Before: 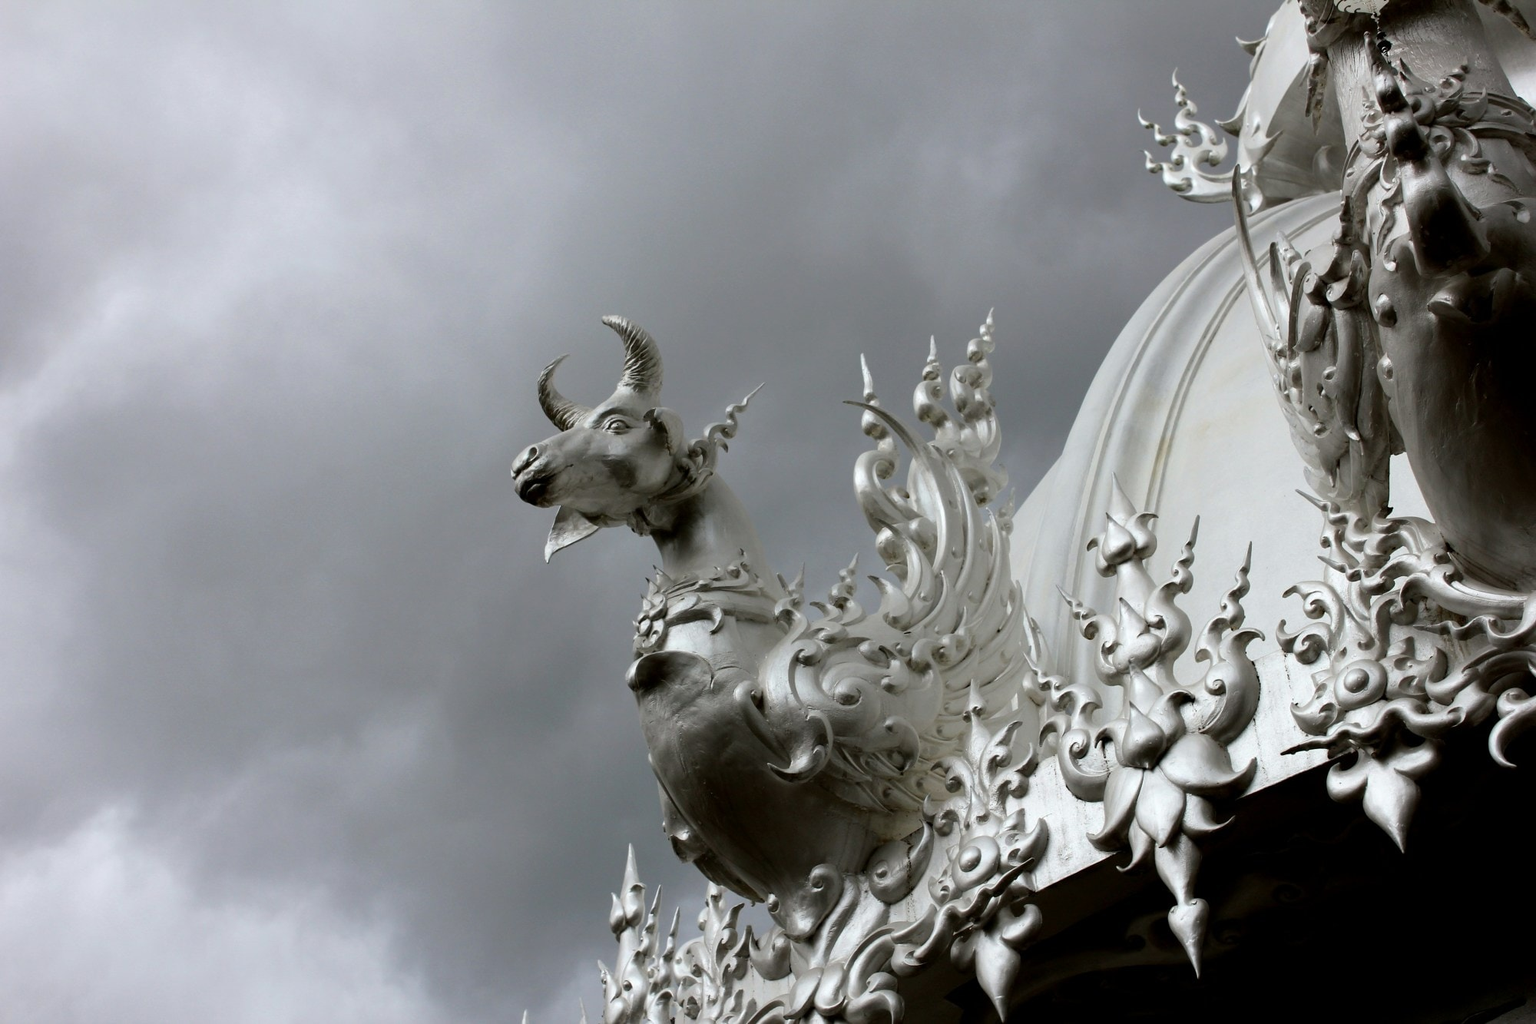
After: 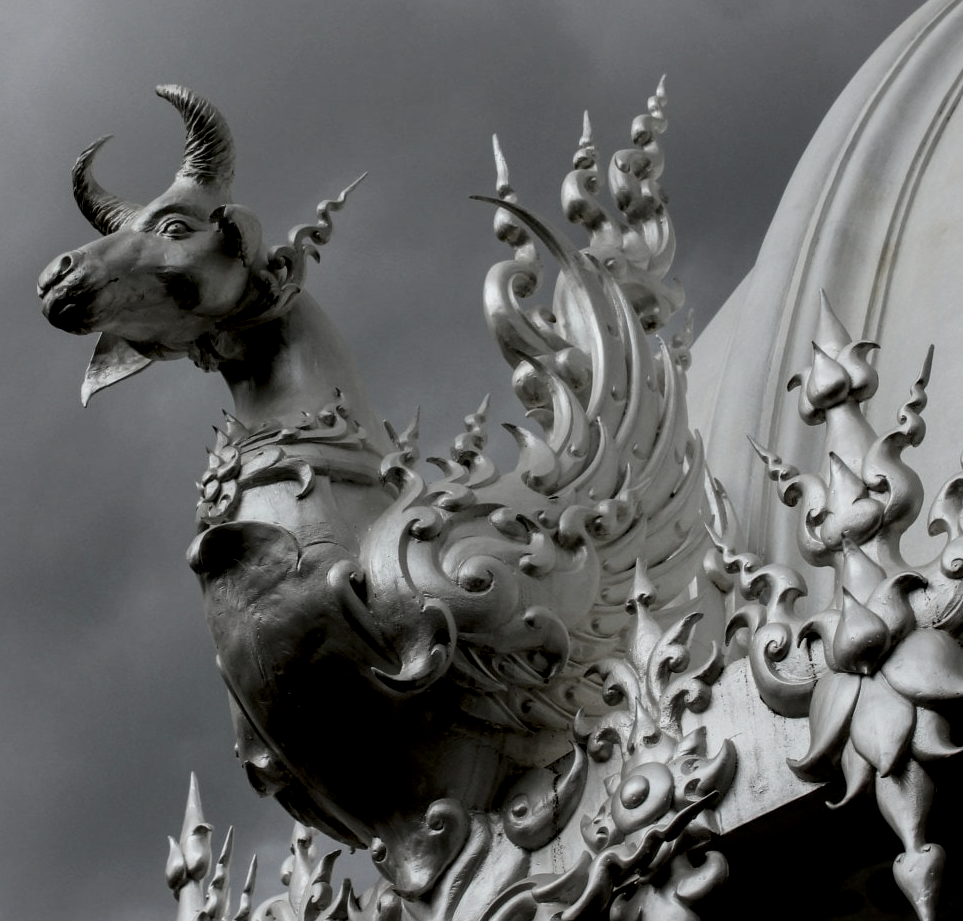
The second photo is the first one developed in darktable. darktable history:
crop: left 31.413%, top 24.524%, right 20.428%, bottom 6.367%
exposure: black level correction 0, exposure -0.707 EV, compensate highlight preservation false
shadows and highlights: shadows 10.45, white point adjustment 0.839, highlights -38.89
local contrast: detail 150%
contrast brightness saturation: contrast 0.099, saturation -0.356
